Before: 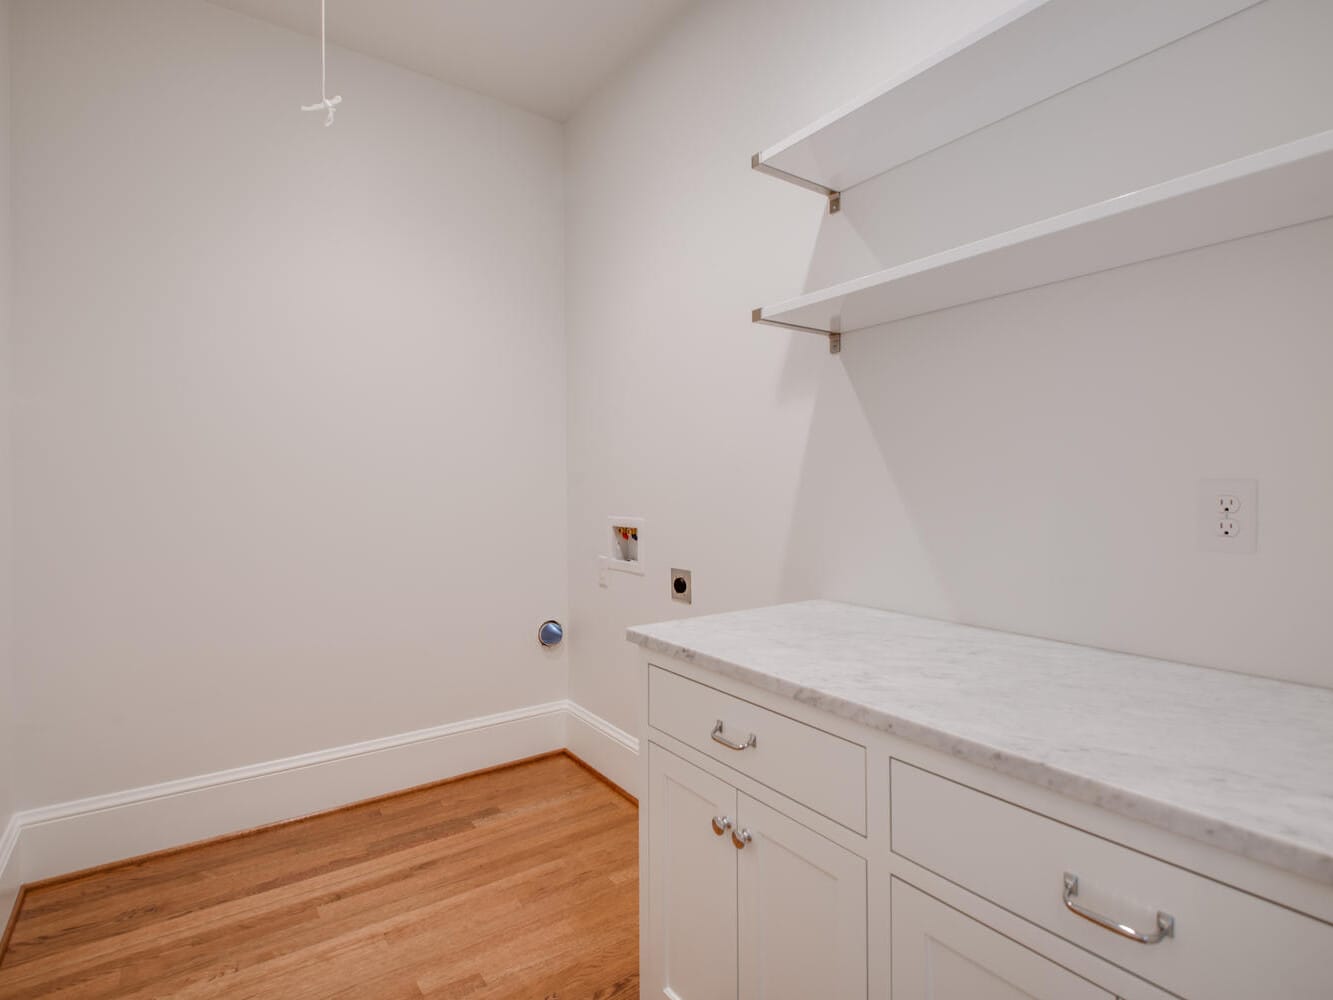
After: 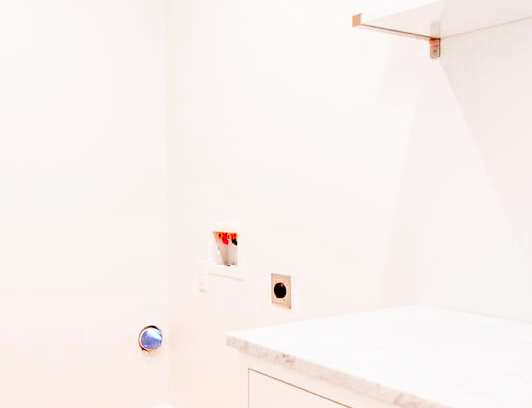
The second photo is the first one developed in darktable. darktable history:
color zones: curves: ch0 [(0.473, 0.374) (0.742, 0.784)]; ch1 [(0.354, 0.737) (0.742, 0.705)]; ch2 [(0.318, 0.421) (0.758, 0.532)]
base curve: curves: ch0 [(0, 0) (0.007, 0.004) (0.027, 0.03) (0.046, 0.07) (0.207, 0.54) (0.442, 0.872) (0.673, 0.972) (1, 1)], preserve colors none
crop: left 30.06%, top 29.585%, right 29.988%, bottom 29.593%
